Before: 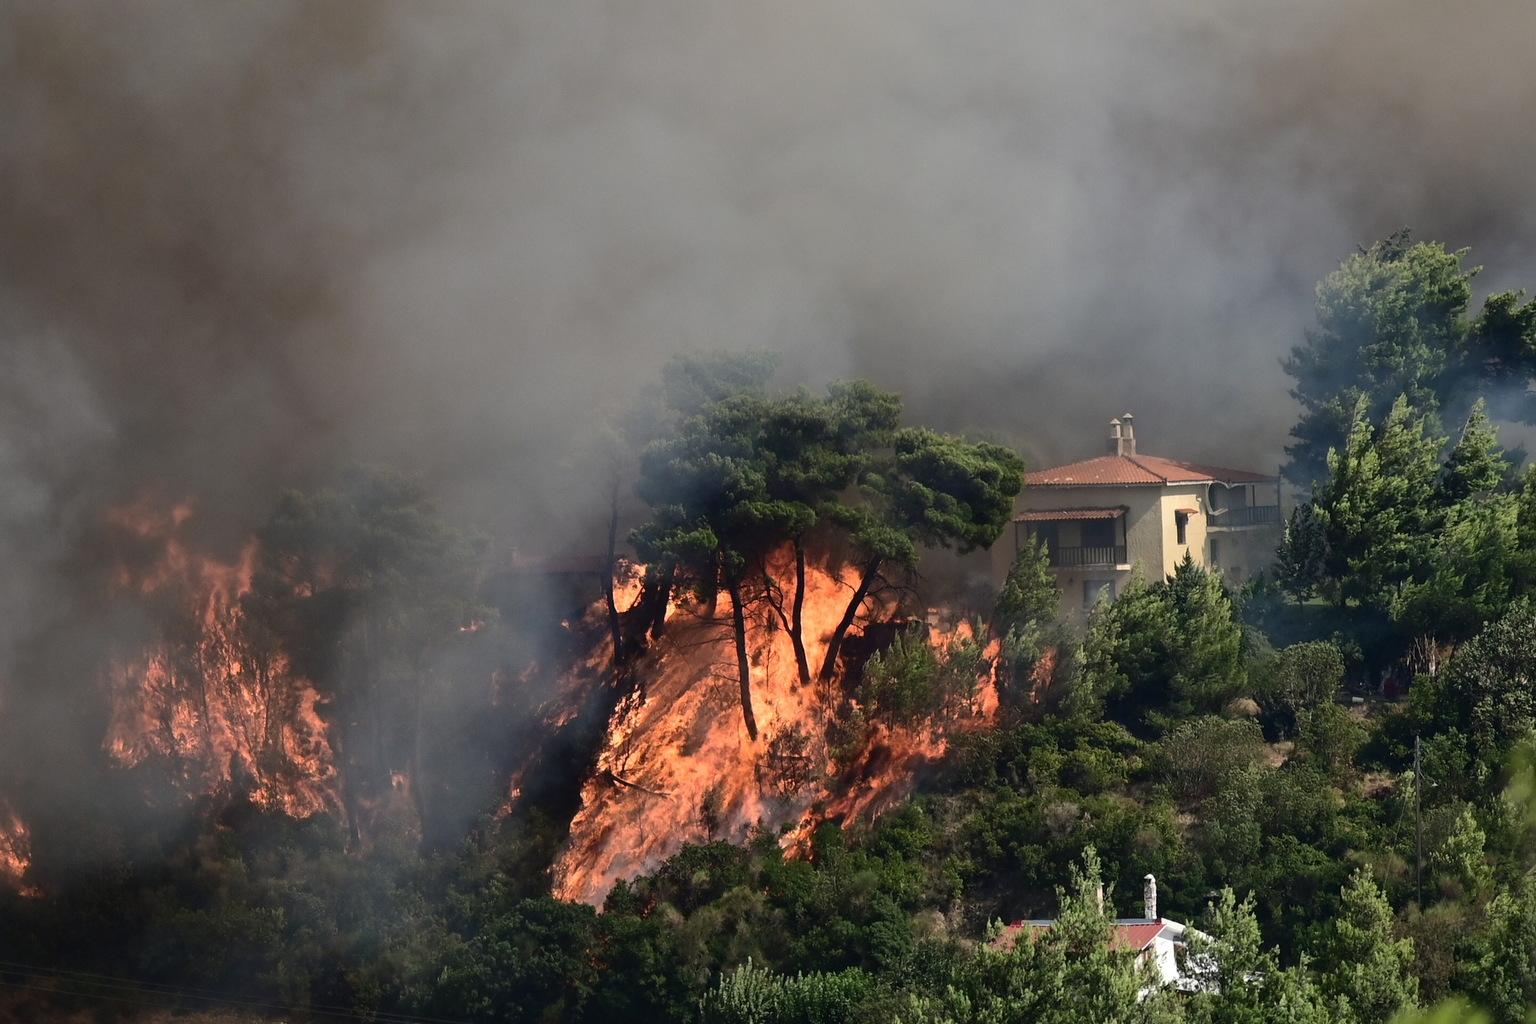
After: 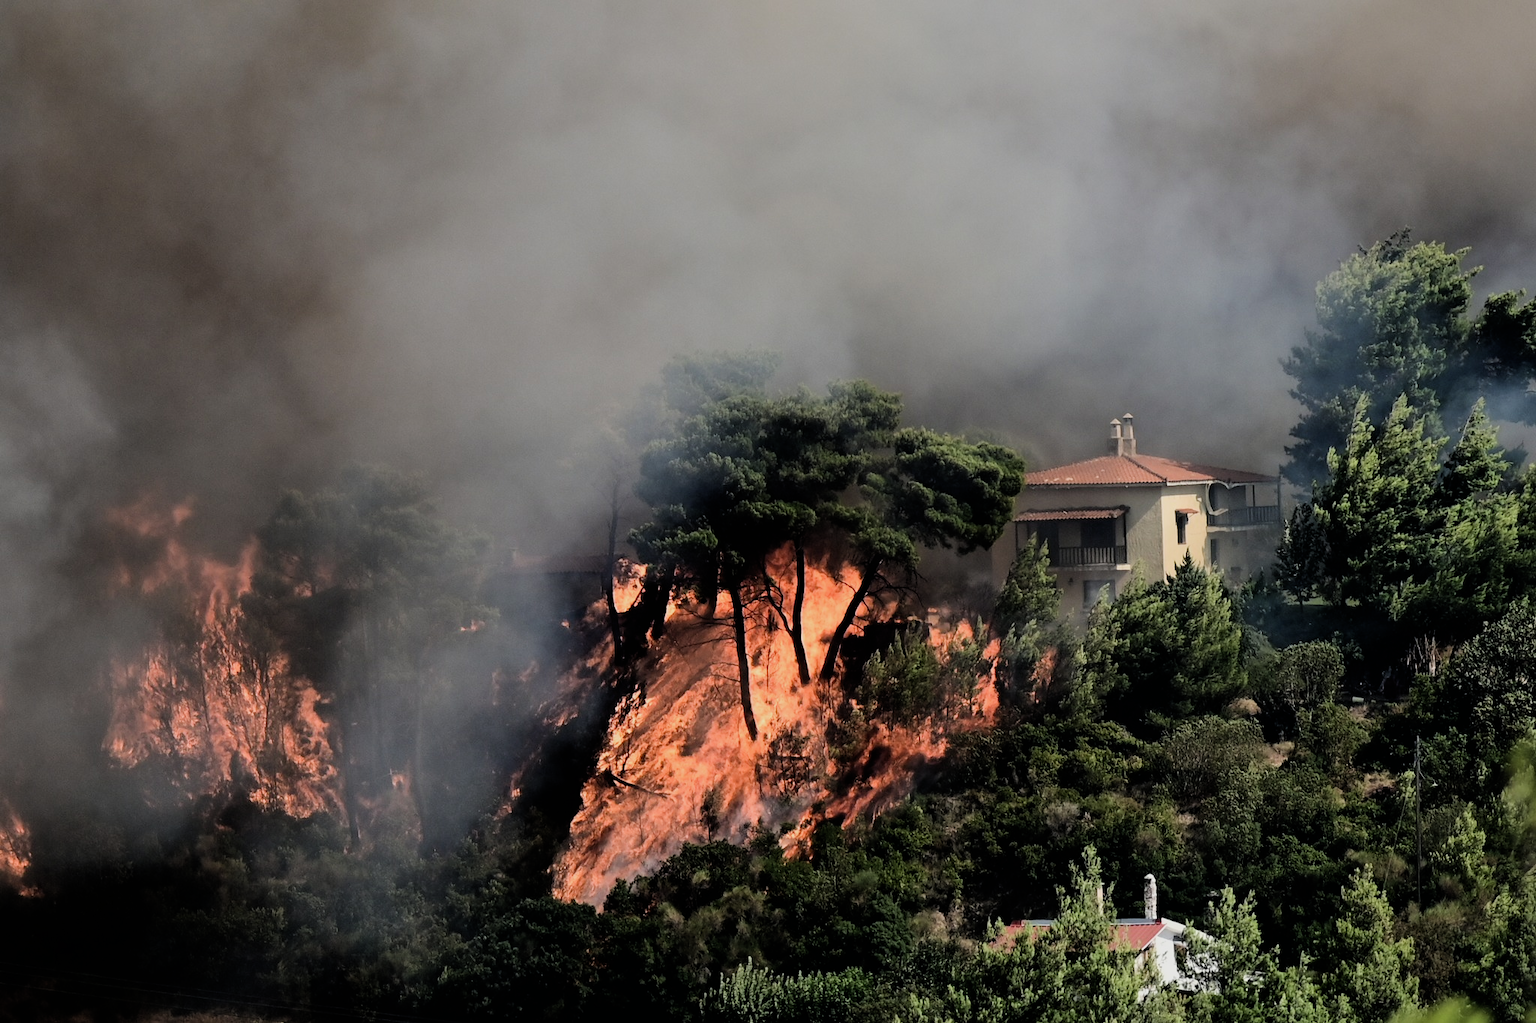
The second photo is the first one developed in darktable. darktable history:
filmic rgb: black relative exposure -5 EV, hardness 2.88, contrast 1.2
exposure: exposure 0.161 EV, compensate highlight preservation false
